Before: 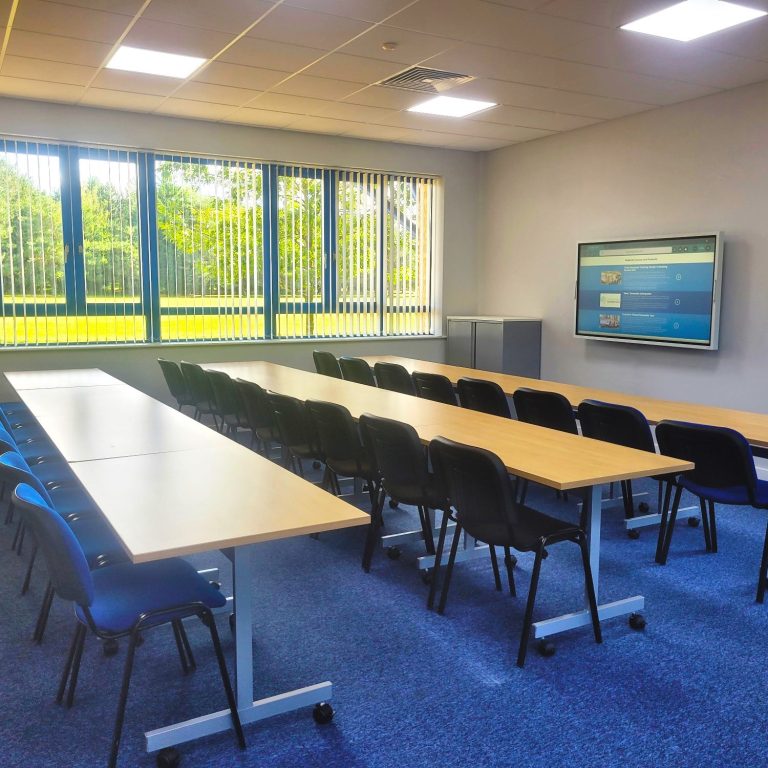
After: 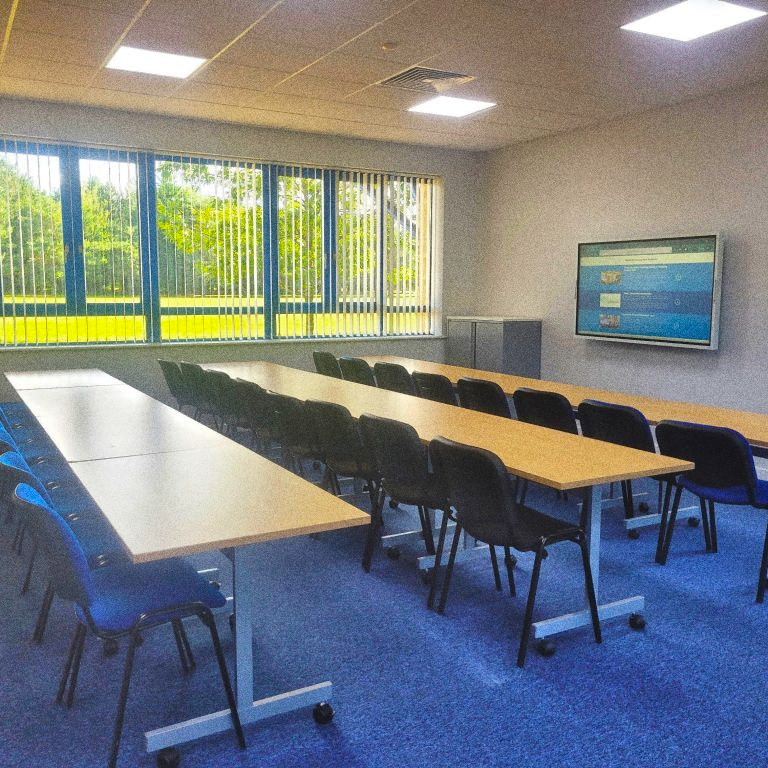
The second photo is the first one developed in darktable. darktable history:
grain: coarseness 0.09 ISO, strength 40%
shadows and highlights: on, module defaults
